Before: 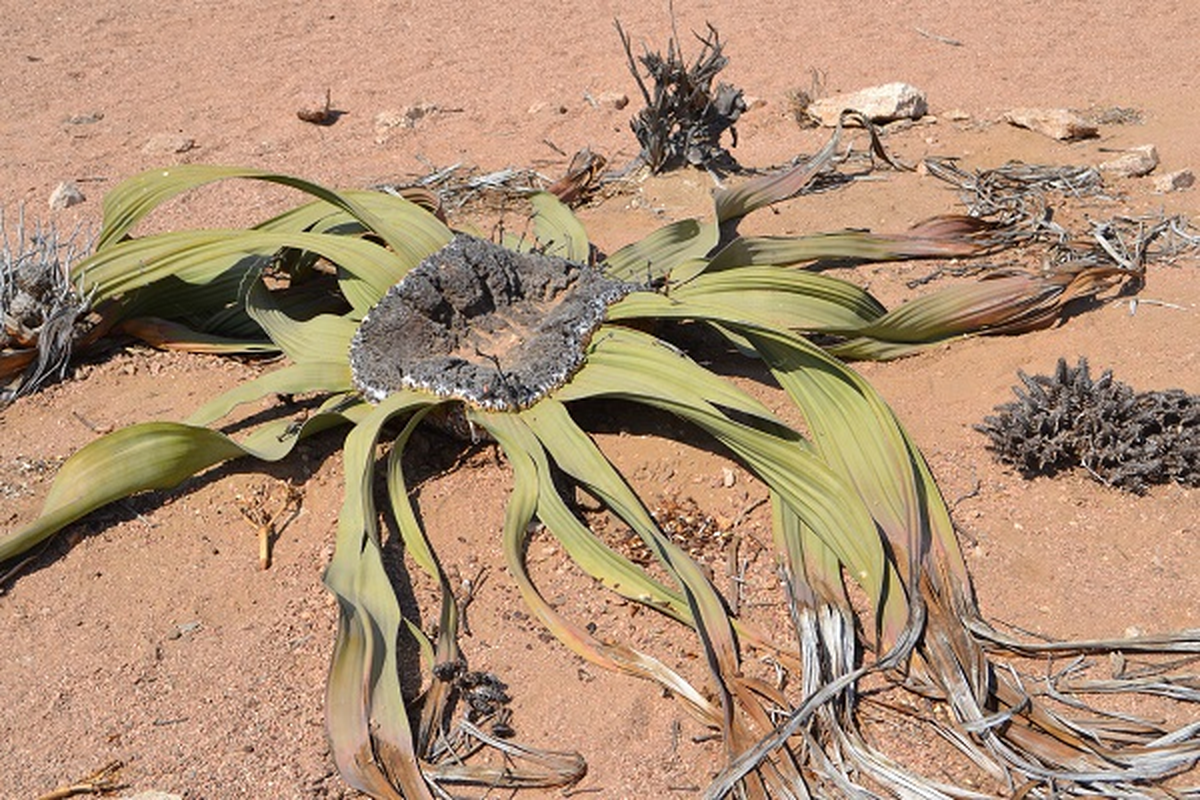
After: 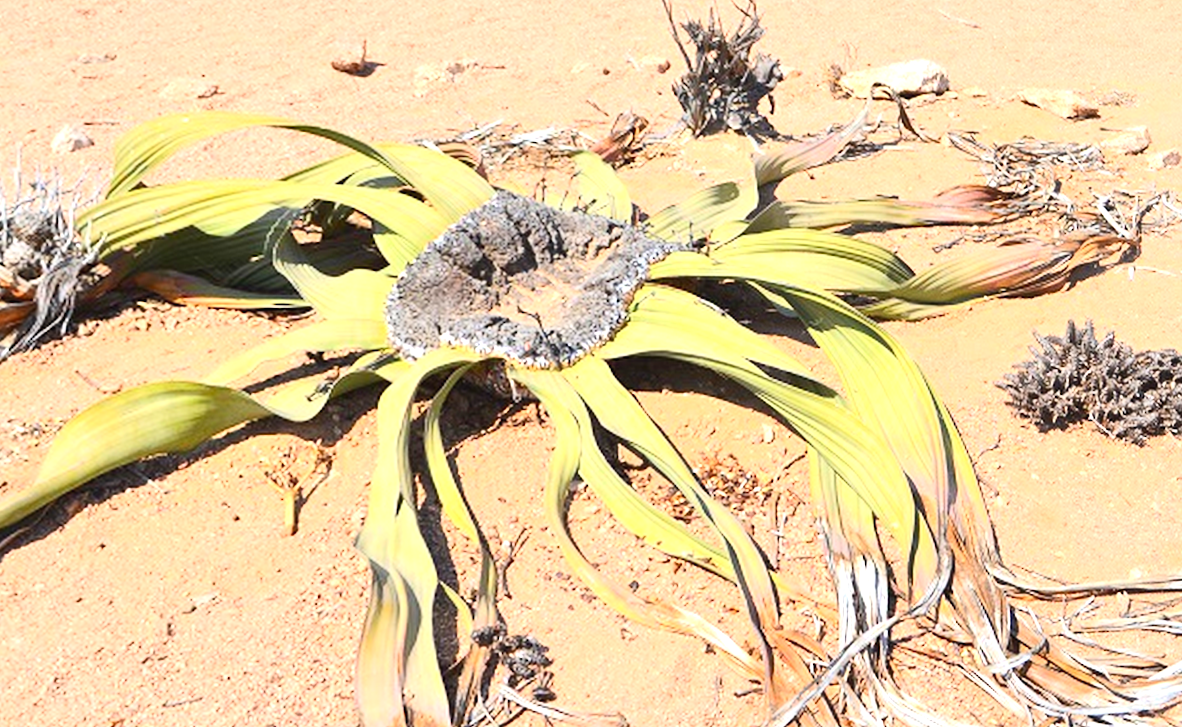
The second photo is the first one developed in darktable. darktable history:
rotate and perspective: rotation -0.013°, lens shift (vertical) -0.027, lens shift (horizontal) 0.178, crop left 0.016, crop right 0.989, crop top 0.082, crop bottom 0.918
exposure: black level correction 0, exposure 0.95 EV, compensate exposure bias true, compensate highlight preservation false
contrast brightness saturation: contrast 0.2, brightness 0.16, saturation 0.22
